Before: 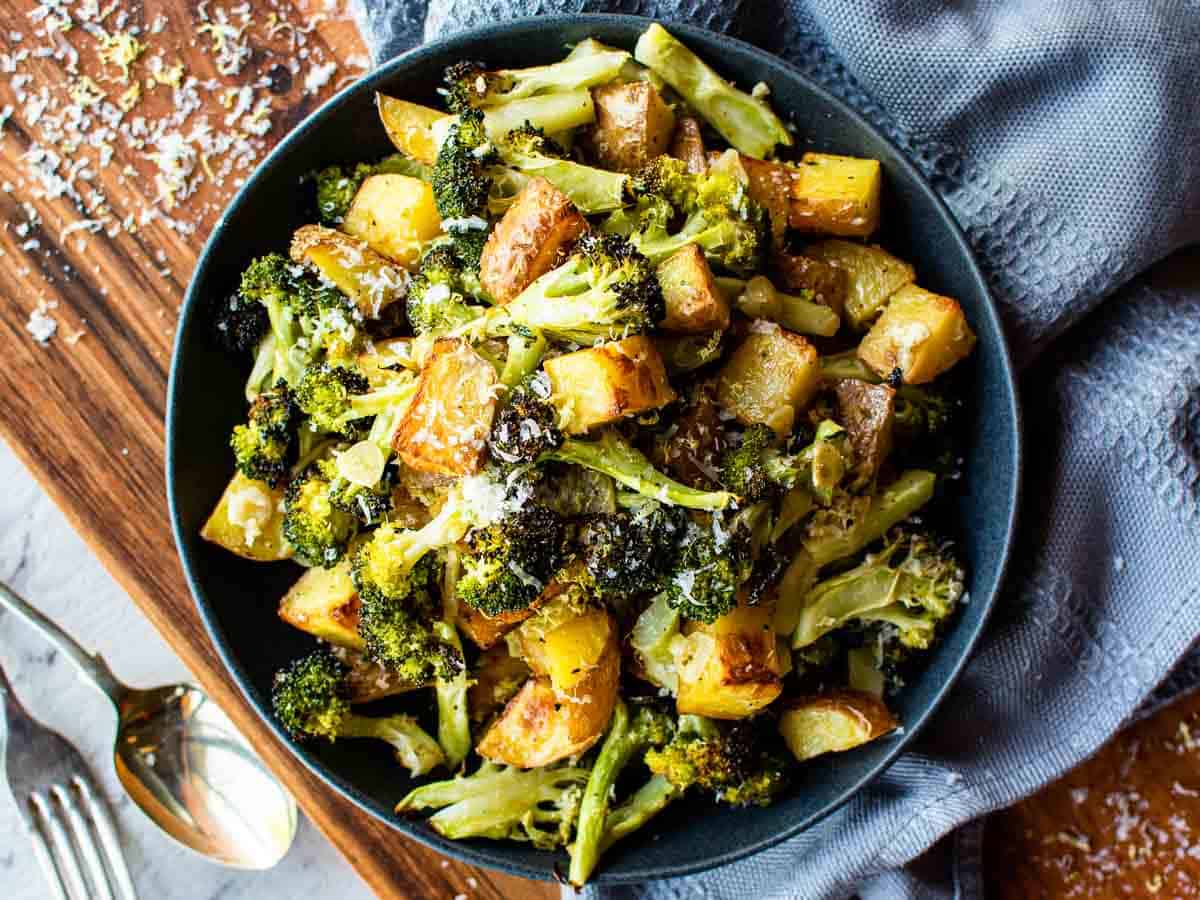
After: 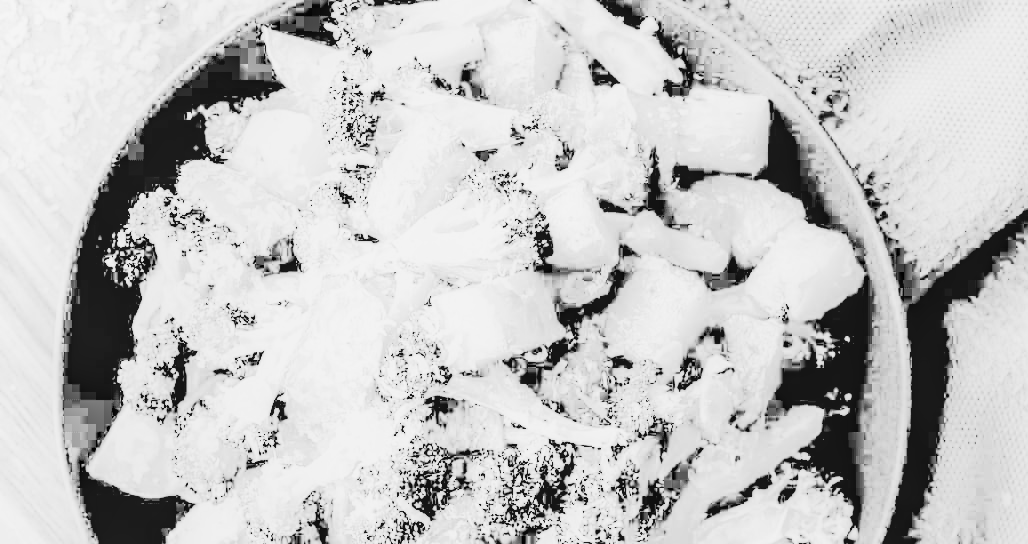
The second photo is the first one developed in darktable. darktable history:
white balance: red 8, blue 8
monochrome: on, module defaults
crop and rotate: left 9.345%, top 7.22%, right 4.982%, bottom 32.331%
base curve: curves: ch0 [(0, 0) (0.036, 0.01) (0.123, 0.254) (0.258, 0.504) (0.507, 0.748) (1, 1)], preserve colors none
local contrast: on, module defaults
rgb curve: curves: ch0 [(0, 0) (0.21, 0.15) (0.24, 0.21) (0.5, 0.75) (0.75, 0.96) (0.89, 0.99) (1, 1)]; ch1 [(0, 0.02) (0.21, 0.13) (0.25, 0.2) (0.5, 0.67) (0.75, 0.9) (0.89, 0.97) (1, 1)]; ch2 [(0, 0.02) (0.21, 0.13) (0.25, 0.2) (0.5, 0.67) (0.75, 0.9) (0.89, 0.97) (1, 1)], compensate middle gray true
exposure: exposure -0.05 EV
color correction: highlights a* -4.73, highlights b* 5.06, saturation 0.97
